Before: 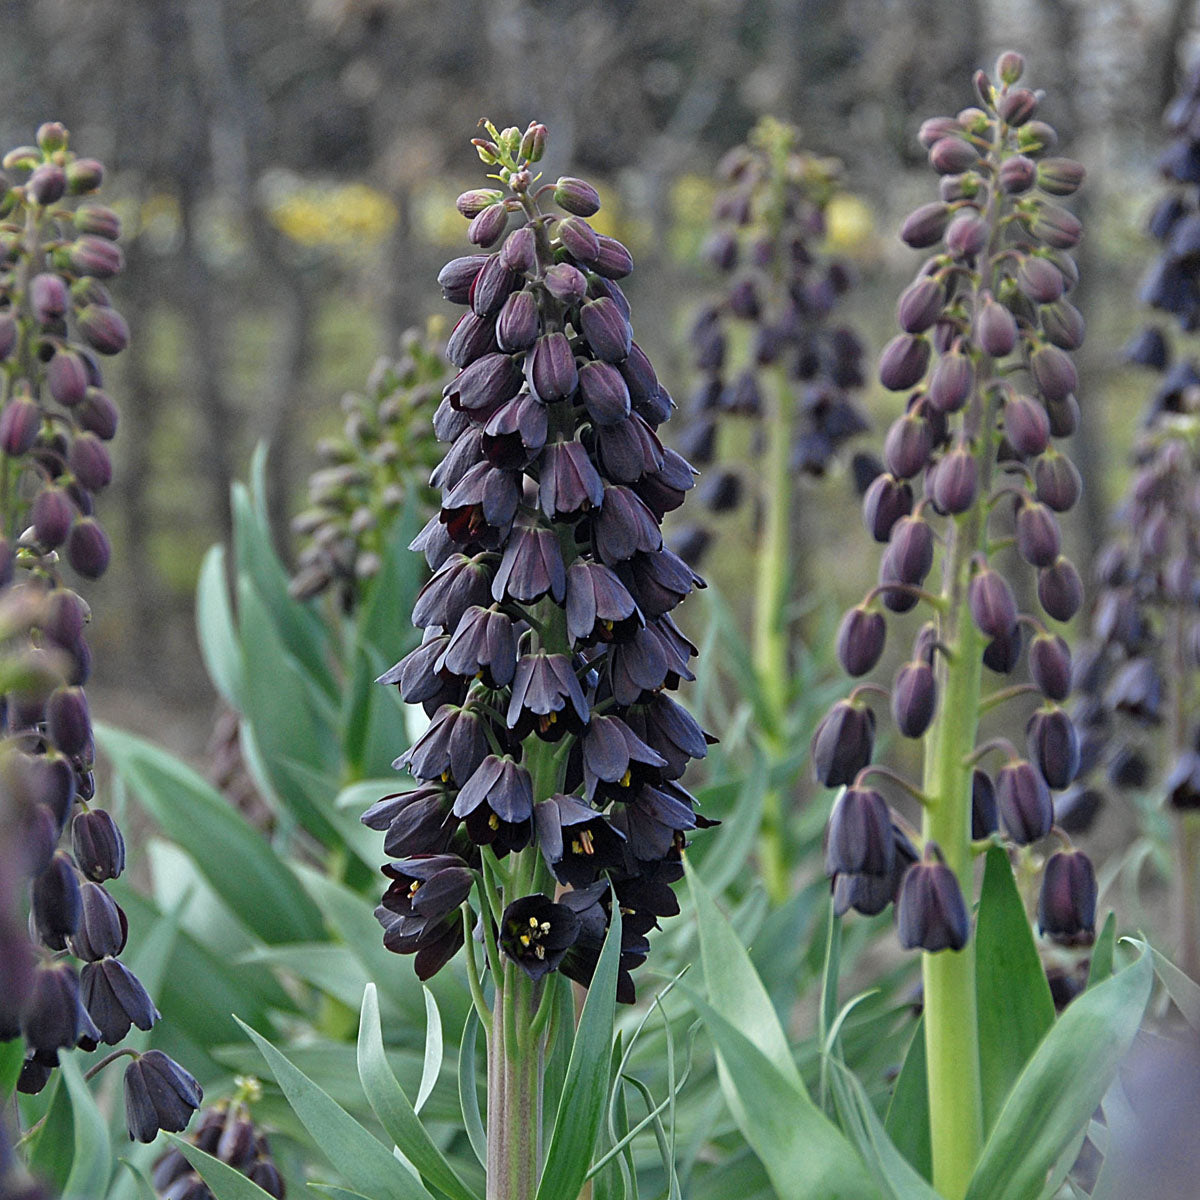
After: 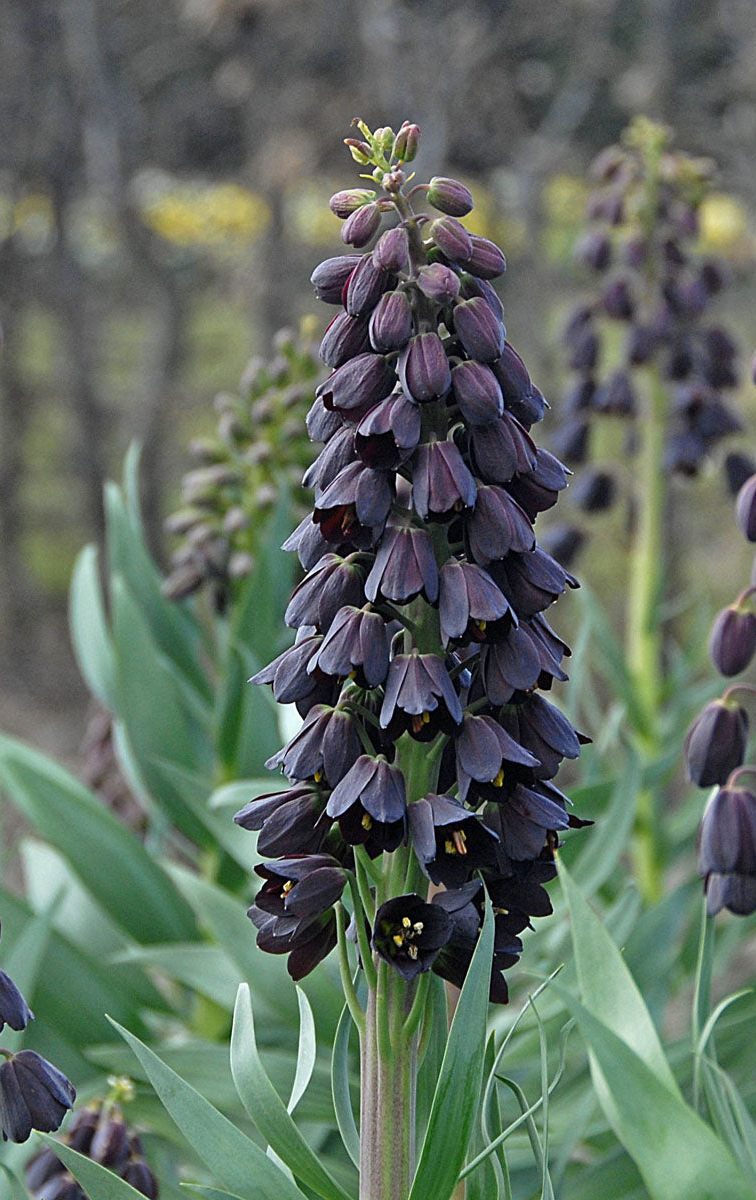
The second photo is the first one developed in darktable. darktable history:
crop: left 10.657%, right 26.332%
